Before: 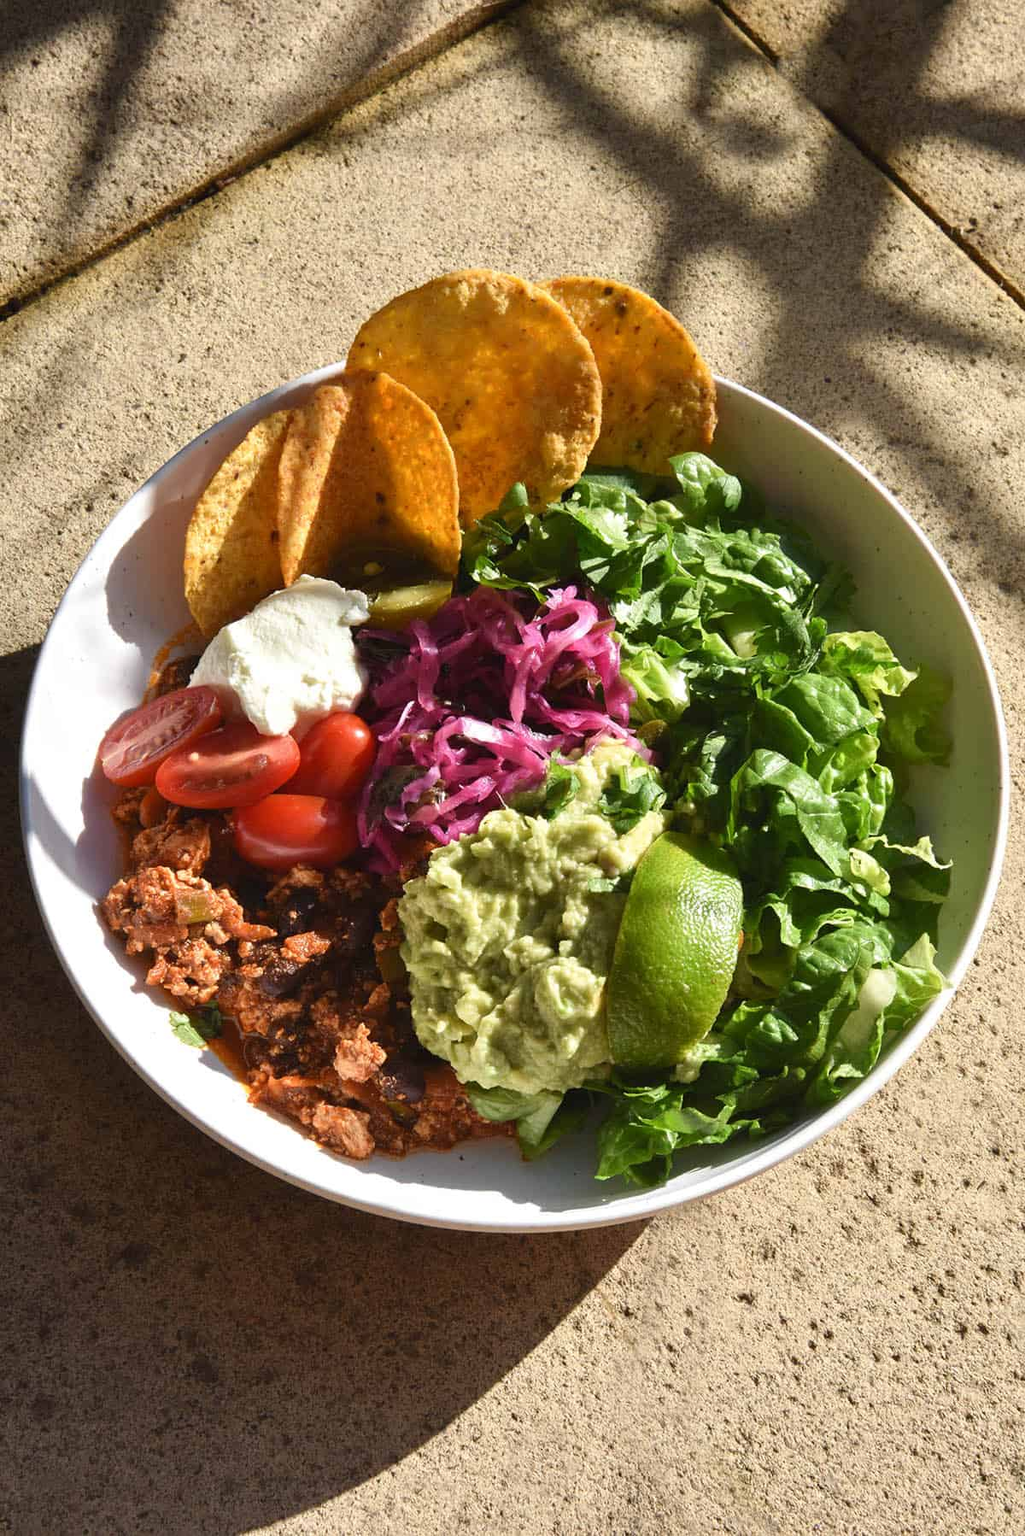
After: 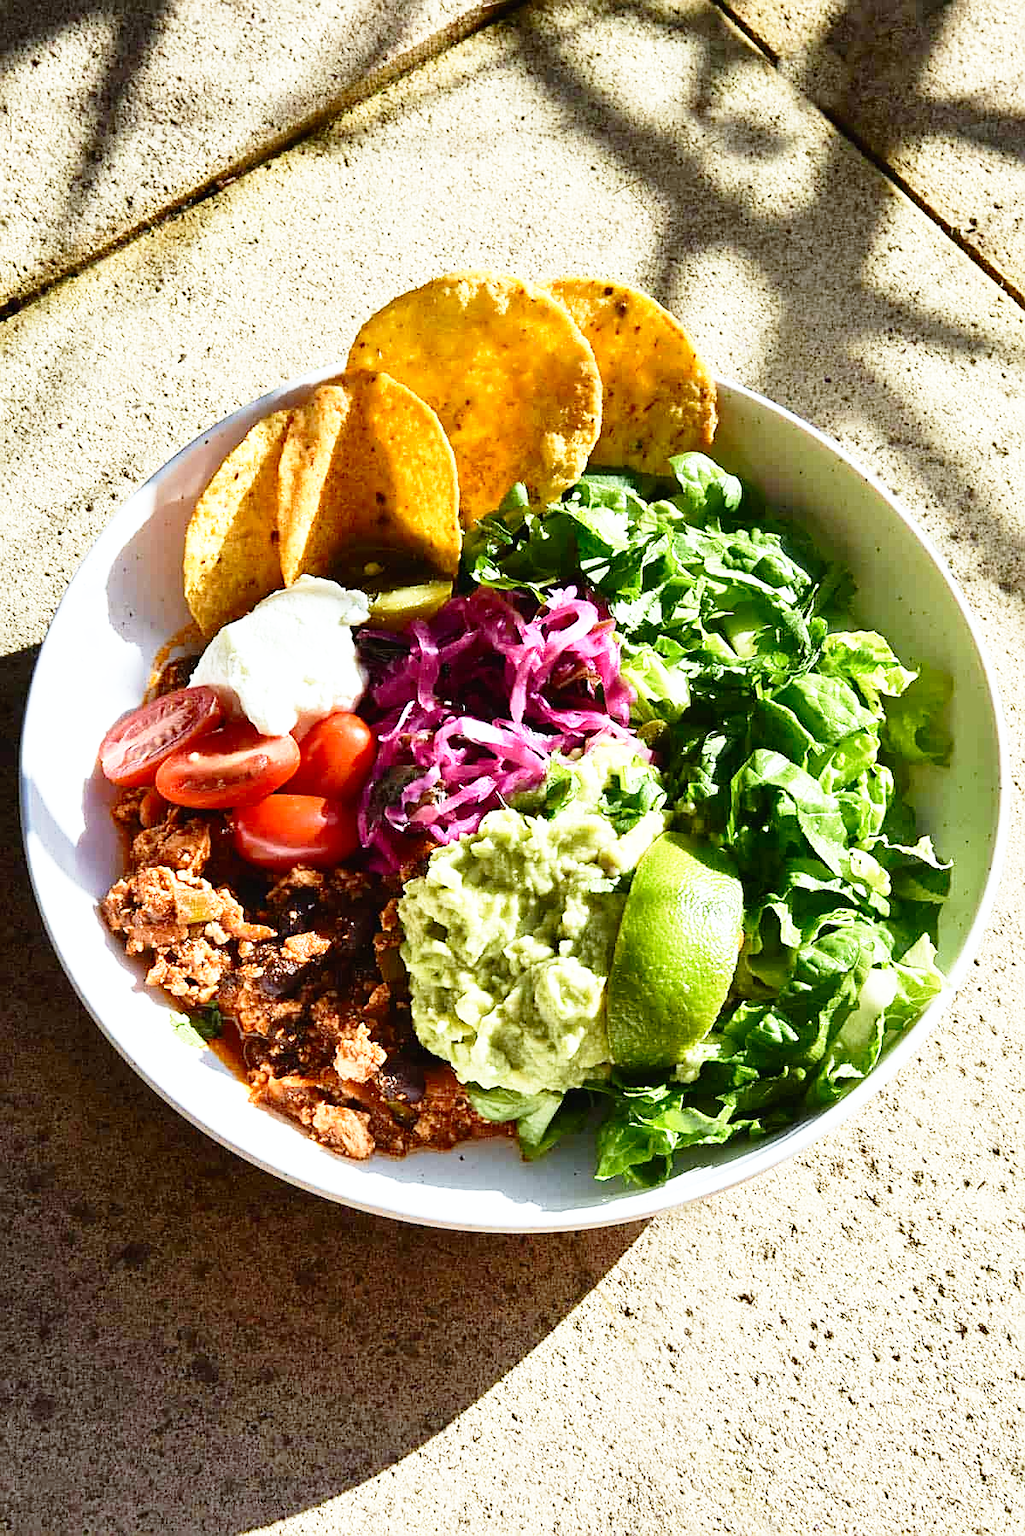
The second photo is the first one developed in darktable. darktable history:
white balance: red 0.925, blue 1.046
contrast brightness saturation: contrast 0.14
base curve: curves: ch0 [(0, 0) (0.012, 0.01) (0.073, 0.168) (0.31, 0.711) (0.645, 0.957) (1, 1)], preserve colors none
sharpen: on, module defaults
